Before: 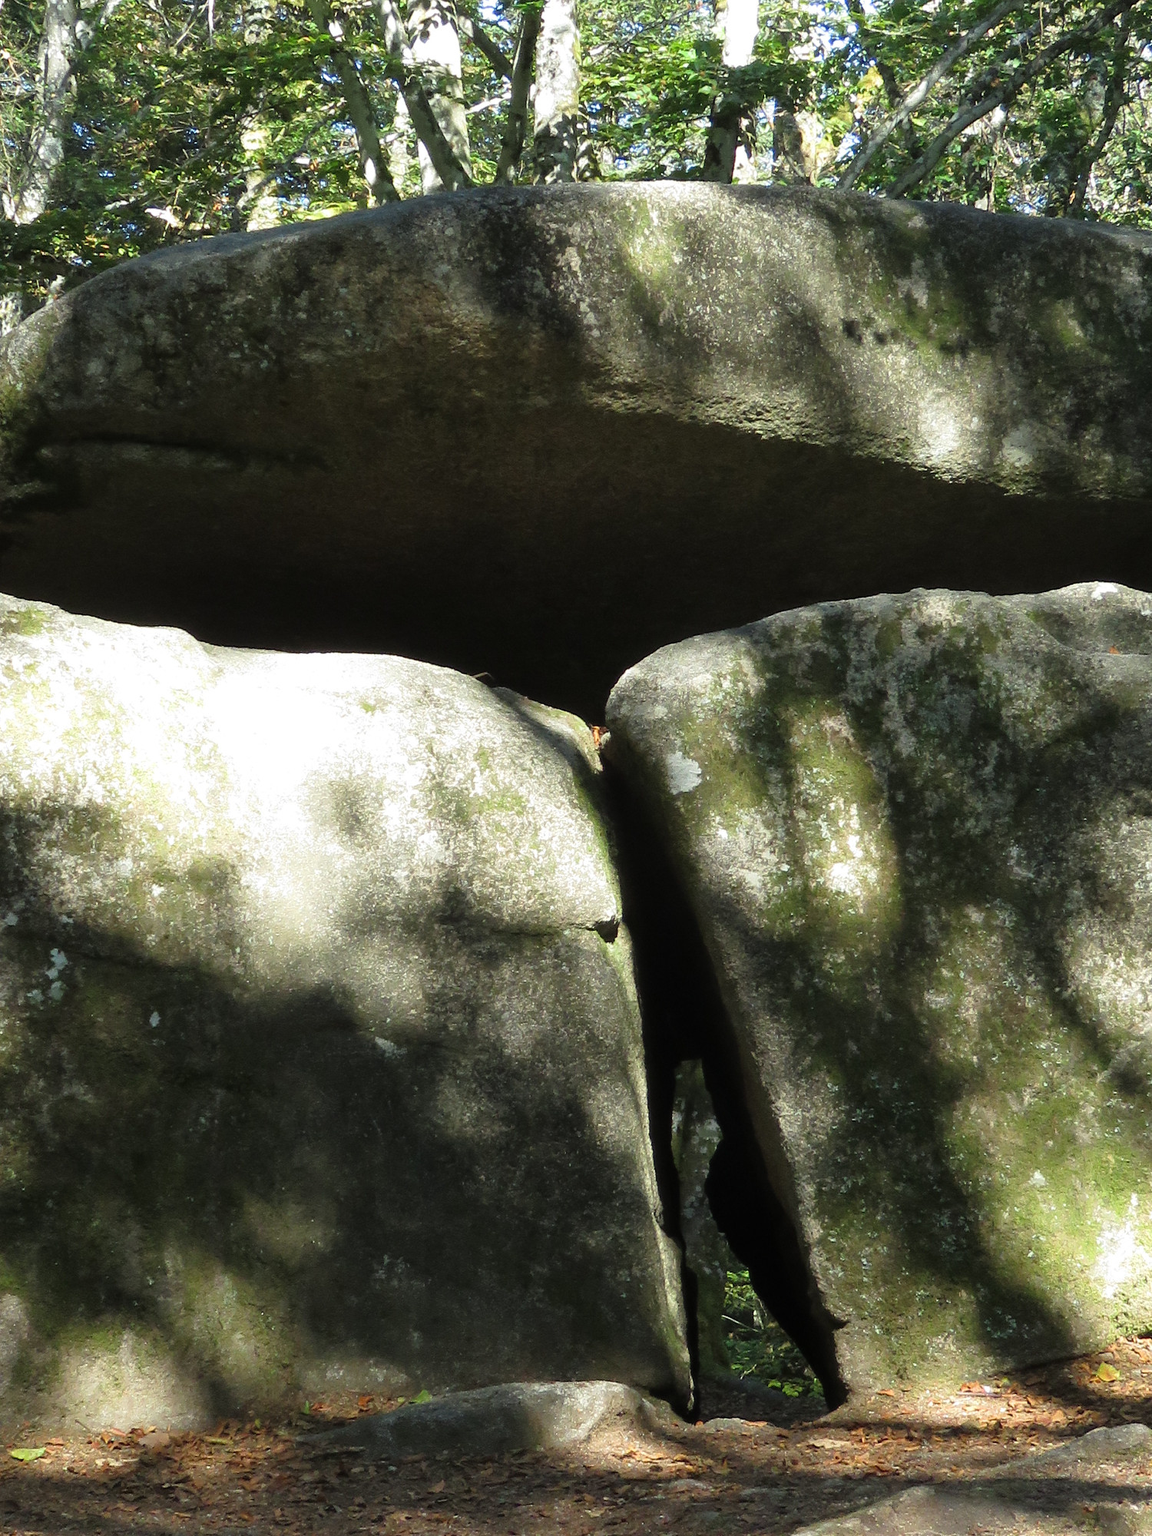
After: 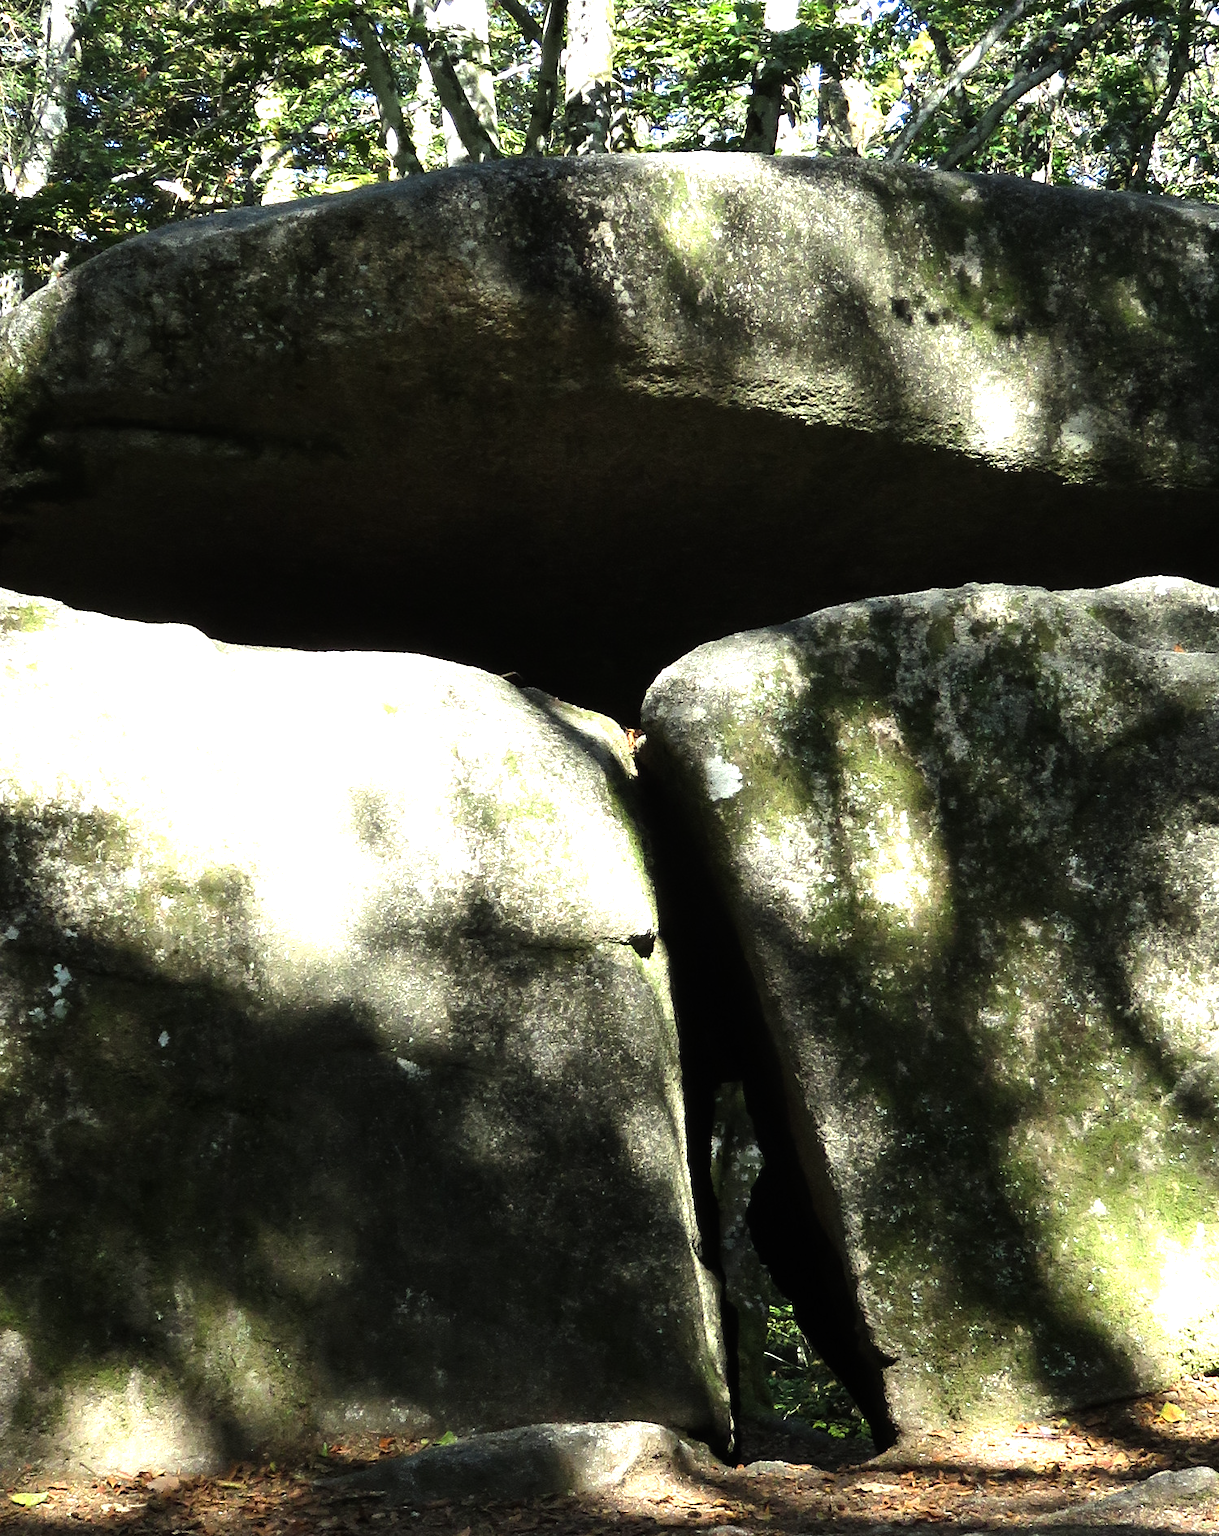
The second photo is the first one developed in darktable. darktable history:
crop and rotate: top 2.479%, bottom 3.018%
tone equalizer: -8 EV -1.08 EV, -7 EV -1.01 EV, -6 EV -0.867 EV, -5 EV -0.578 EV, -3 EV 0.578 EV, -2 EV 0.867 EV, -1 EV 1.01 EV, +0 EV 1.08 EV, edges refinement/feathering 500, mask exposure compensation -1.57 EV, preserve details no
